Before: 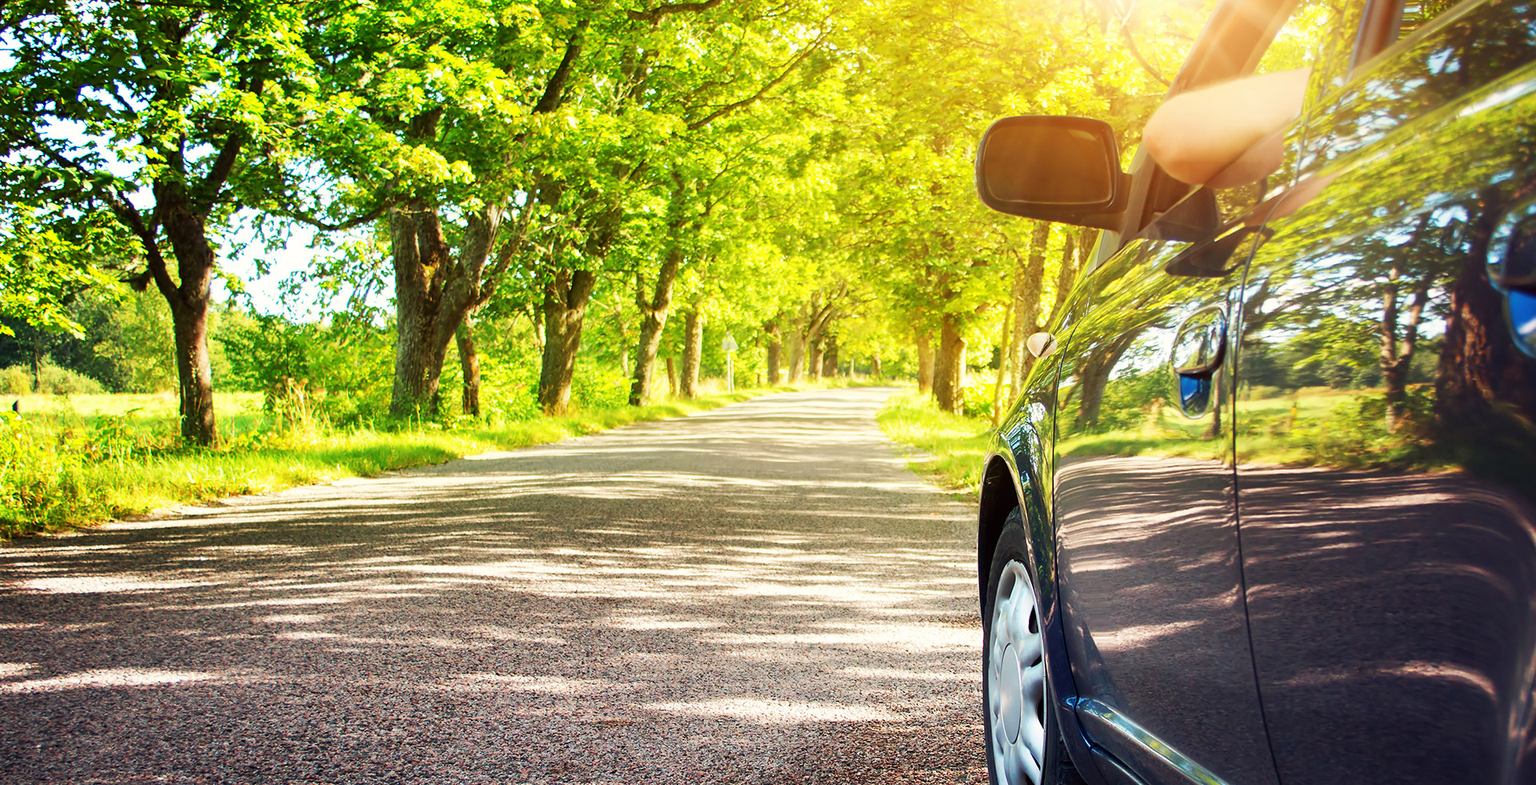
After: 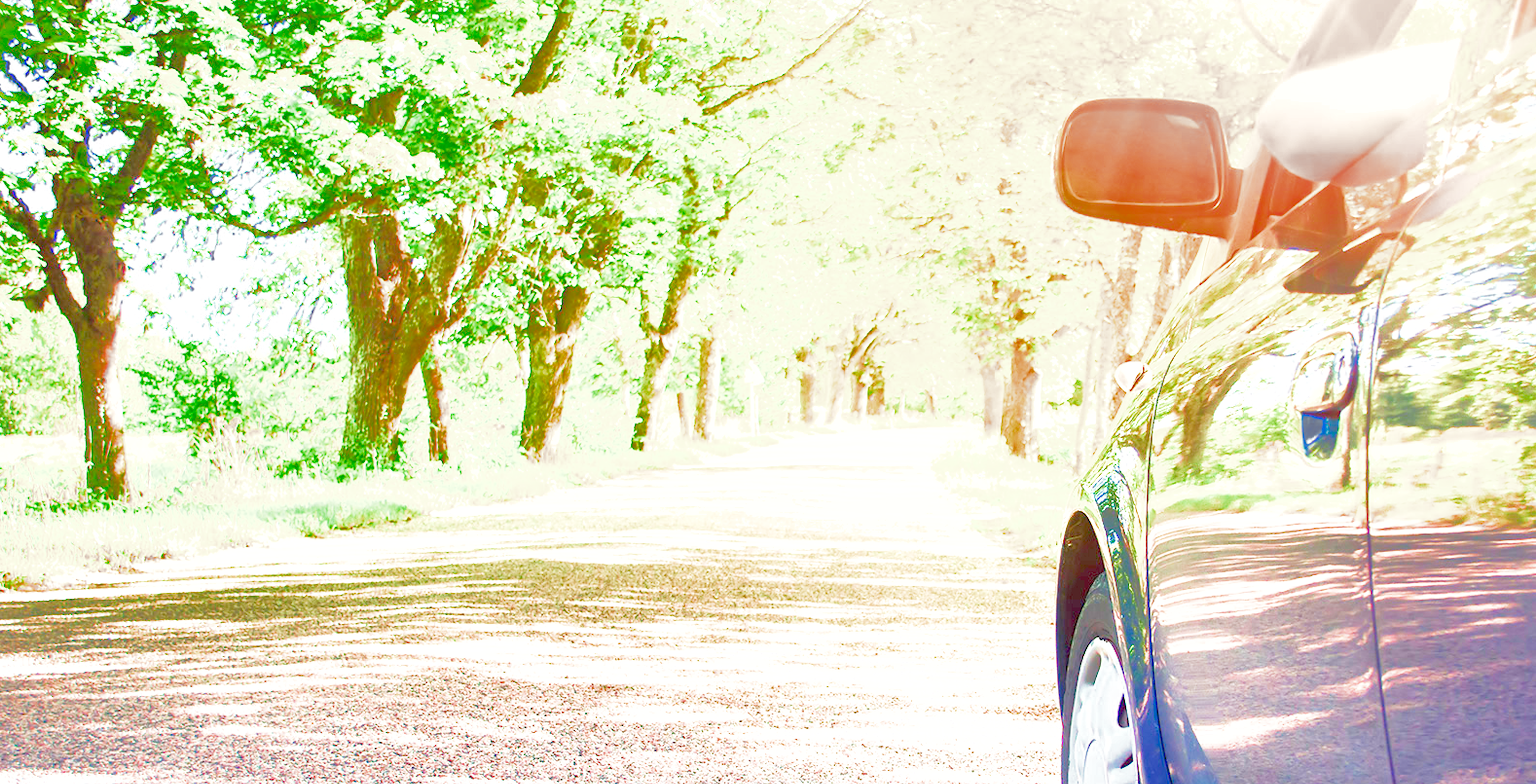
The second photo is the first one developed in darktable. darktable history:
crop and rotate: left 7.196%, top 4.574%, right 10.605%, bottom 13.178%
exposure: black level correction 0, exposure 1.5 EV, compensate highlight preservation false
color correction: saturation 1.34
filmic rgb: middle gray luminance 4.29%, black relative exposure -13 EV, white relative exposure 5 EV, threshold 6 EV, target black luminance 0%, hardness 5.19, latitude 59.69%, contrast 0.767, highlights saturation mix 5%, shadows ↔ highlights balance 25.95%, add noise in highlights 0, color science v3 (2019), use custom middle-gray values true, iterations of high-quality reconstruction 0, contrast in highlights soft, enable highlight reconstruction true
shadows and highlights: on, module defaults
